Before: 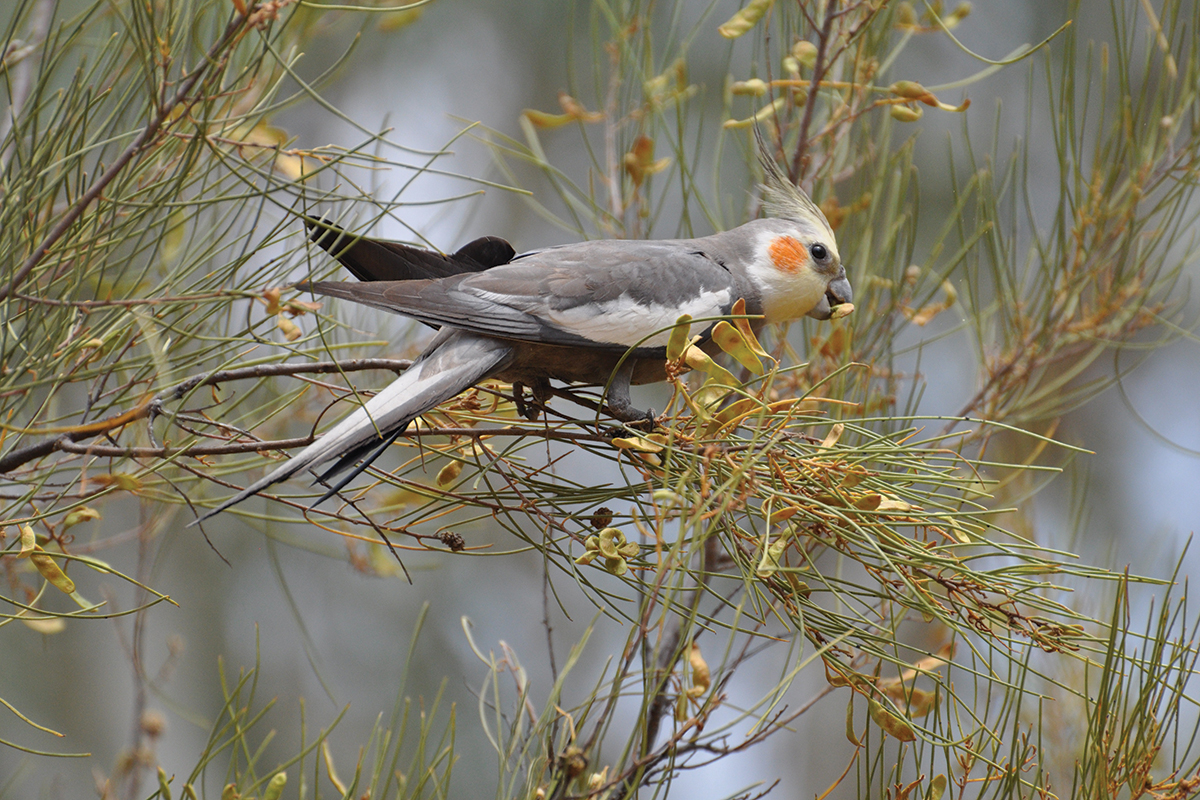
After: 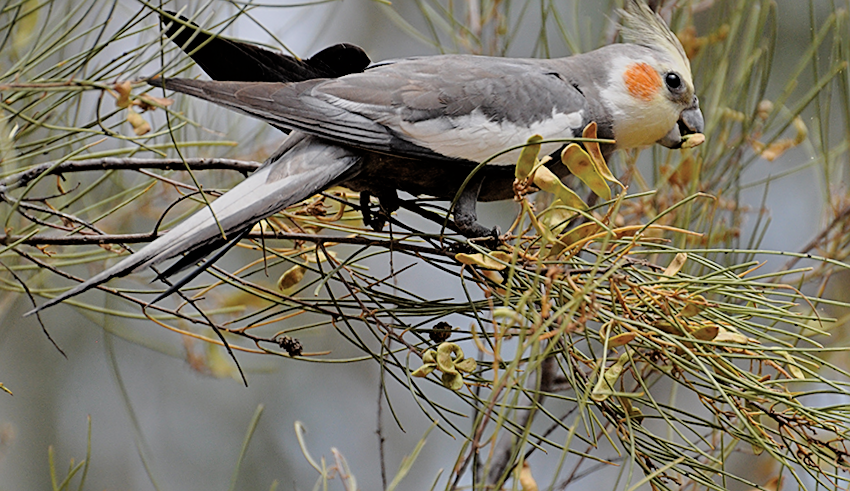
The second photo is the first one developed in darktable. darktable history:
crop and rotate: angle -3.37°, left 9.79%, top 20.73%, right 12.42%, bottom 11.82%
sharpen: on, module defaults
filmic rgb: black relative exposure -3.86 EV, white relative exposure 3.48 EV, hardness 2.63, contrast 1.103
rotate and perspective: rotation 0.174°, lens shift (vertical) 0.013, lens shift (horizontal) 0.019, shear 0.001, automatic cropping original format, crop left 0.007, crop right 0.991, crop top 0.016, crop bottom 0.997
